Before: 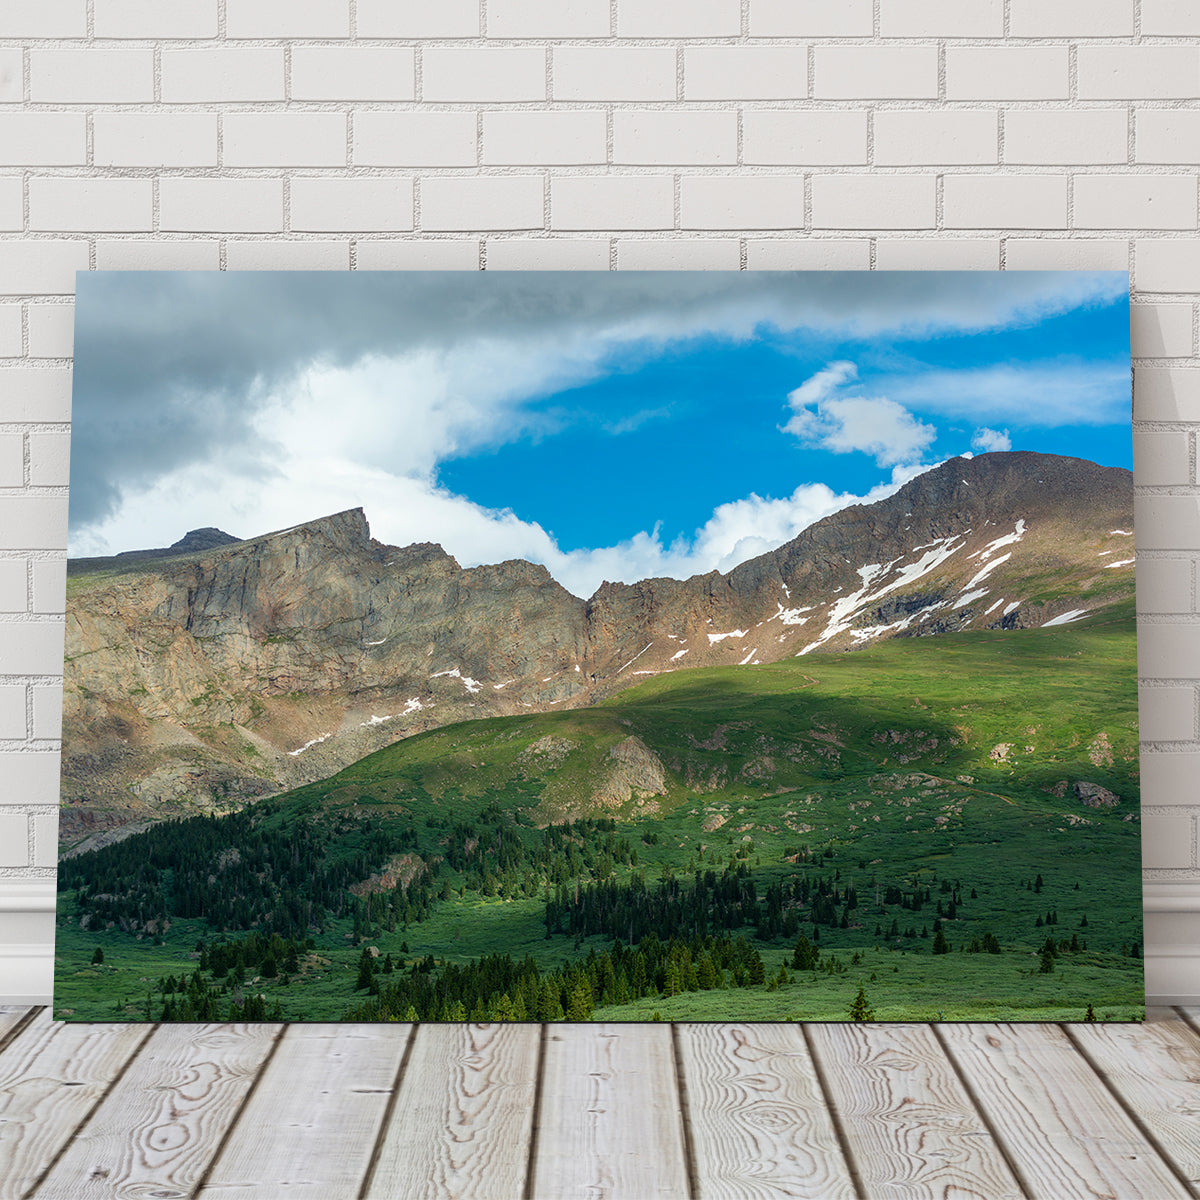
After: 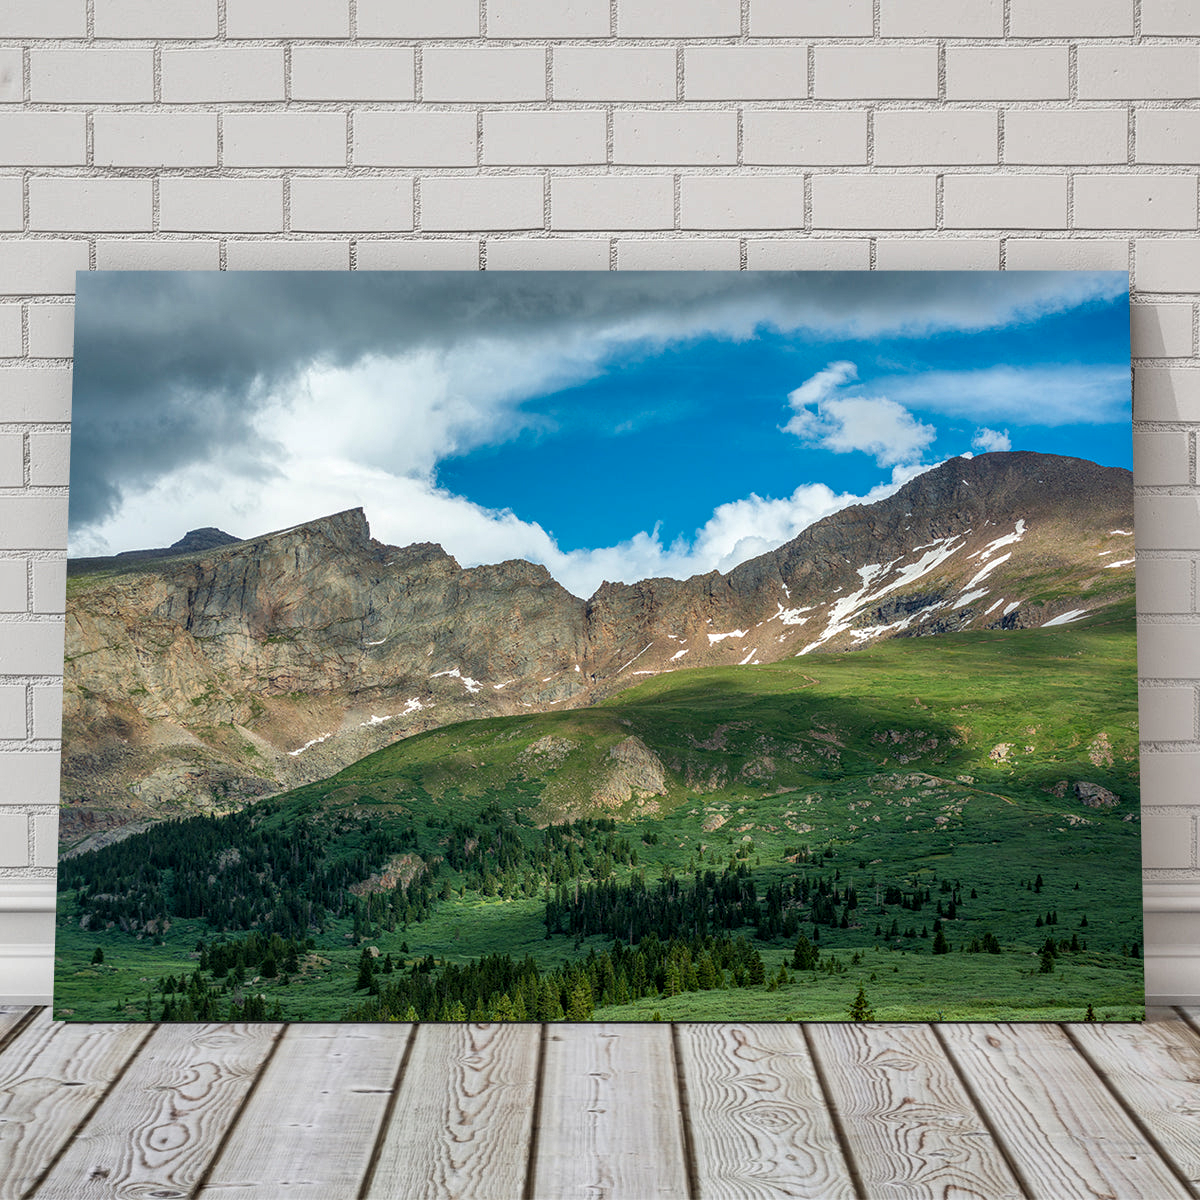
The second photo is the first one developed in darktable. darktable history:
local contrast: on, module defaults
shadows and highlights: low approximation 0.01, soften with gaussian
